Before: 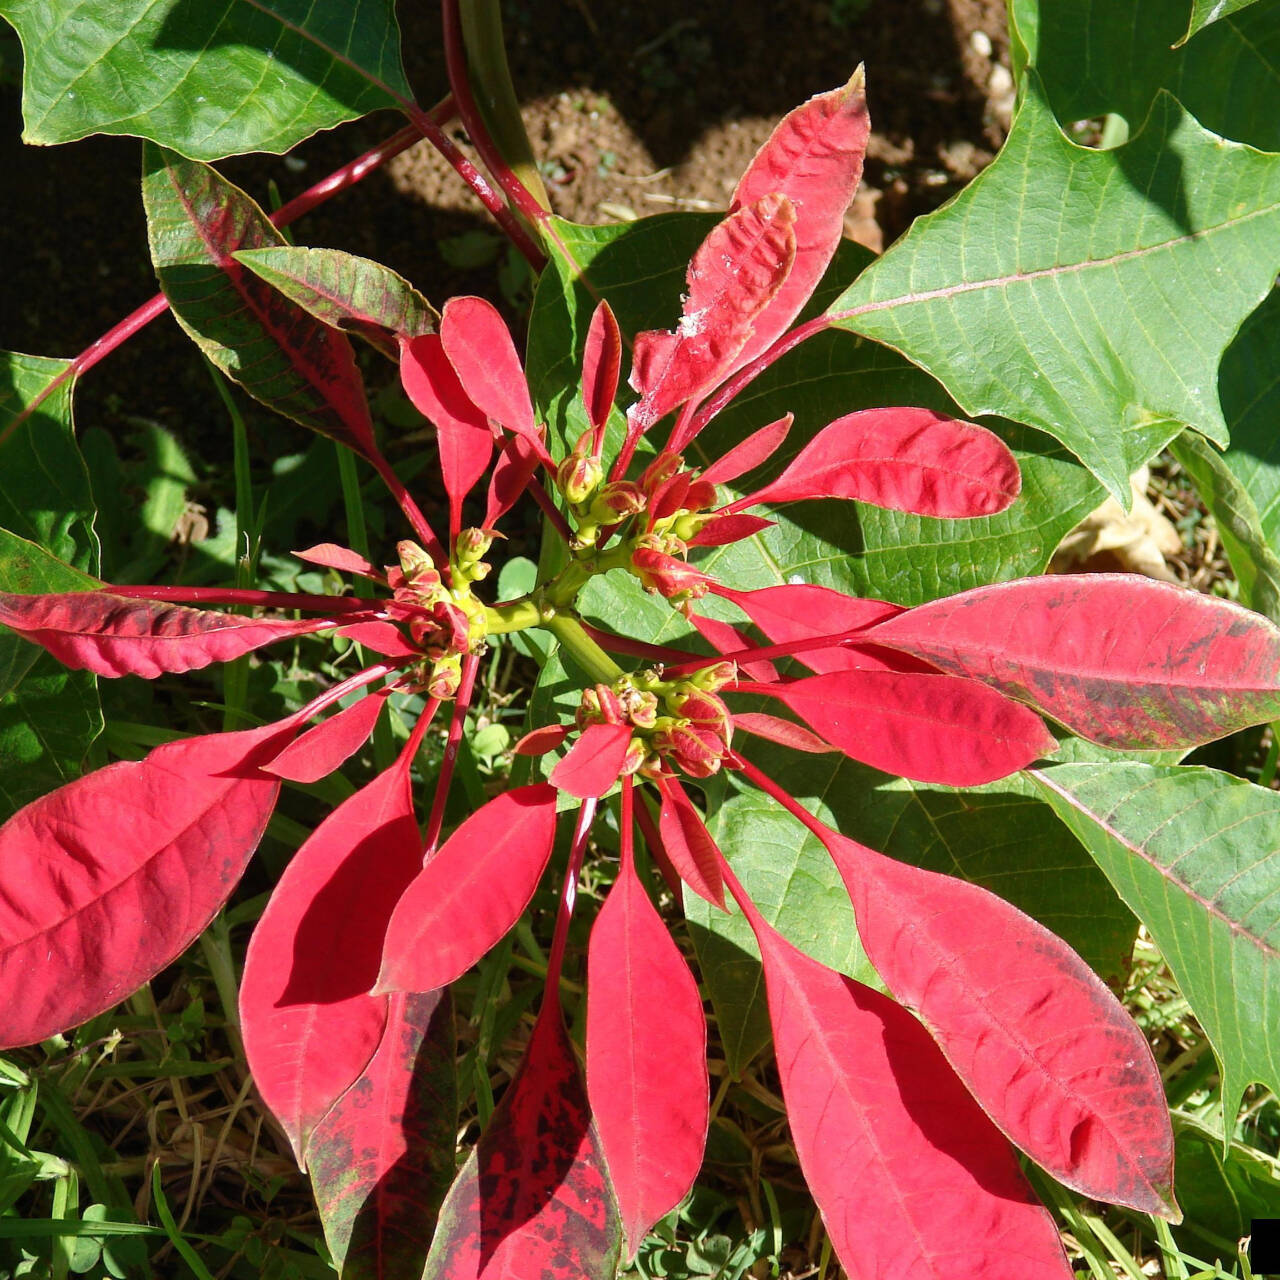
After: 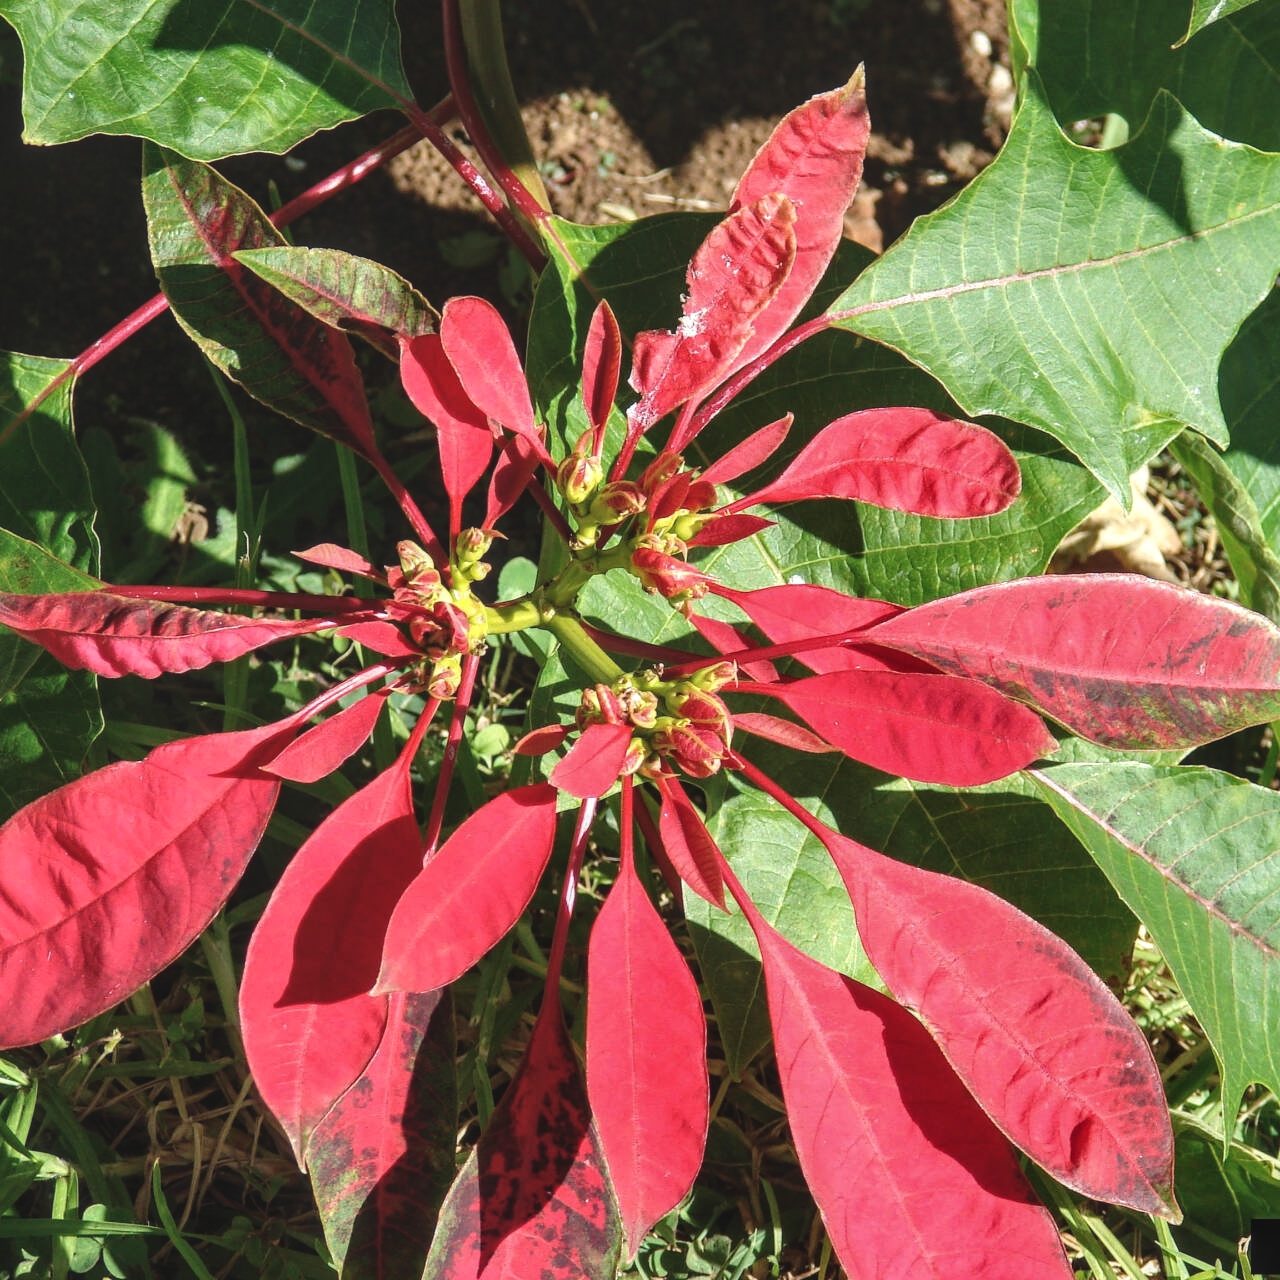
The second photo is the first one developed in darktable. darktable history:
exposure: black level correction -0.015, exposure -0.135 EV, compensate highlight preservation false
local contrast: detail 142%
